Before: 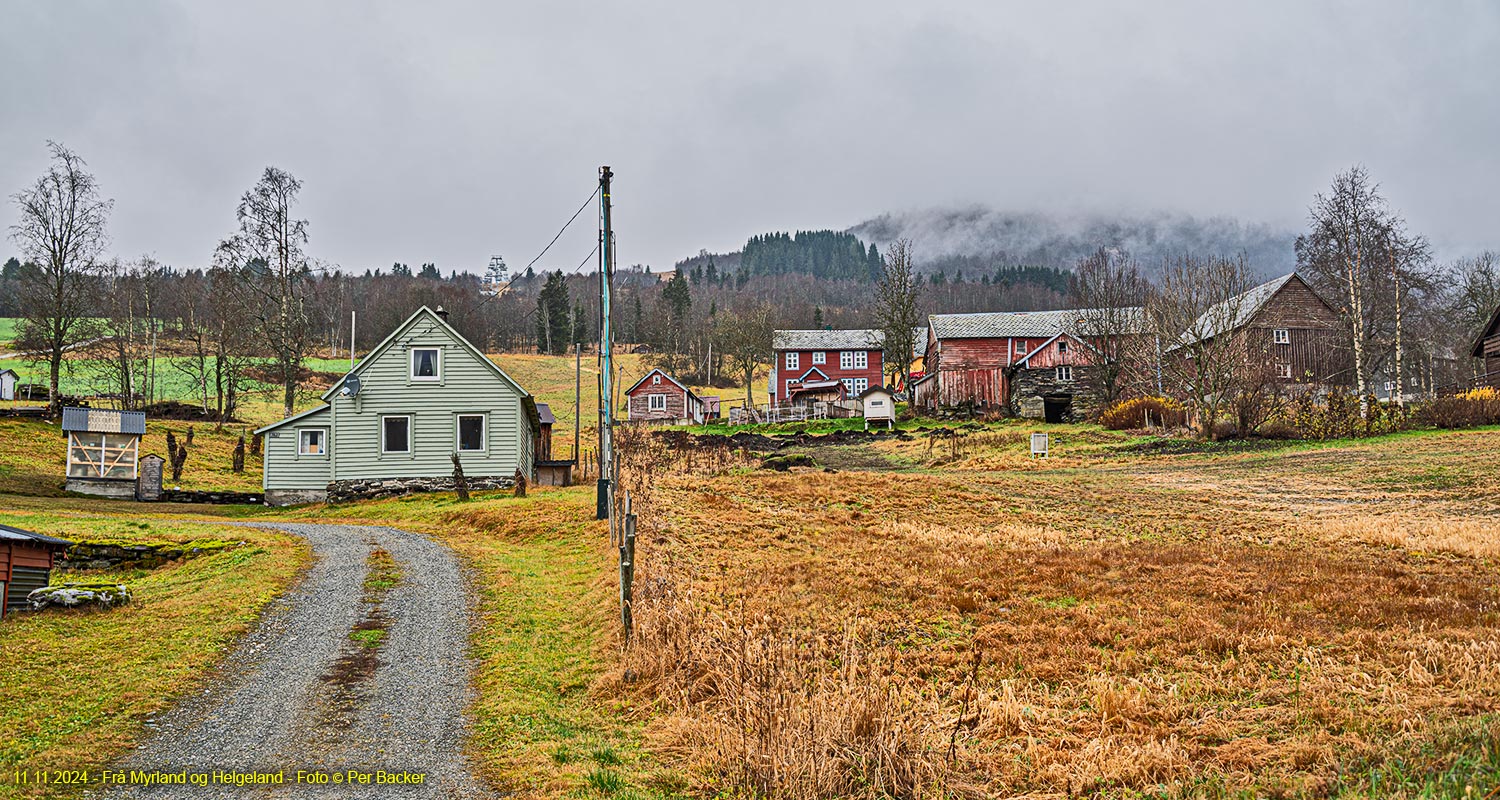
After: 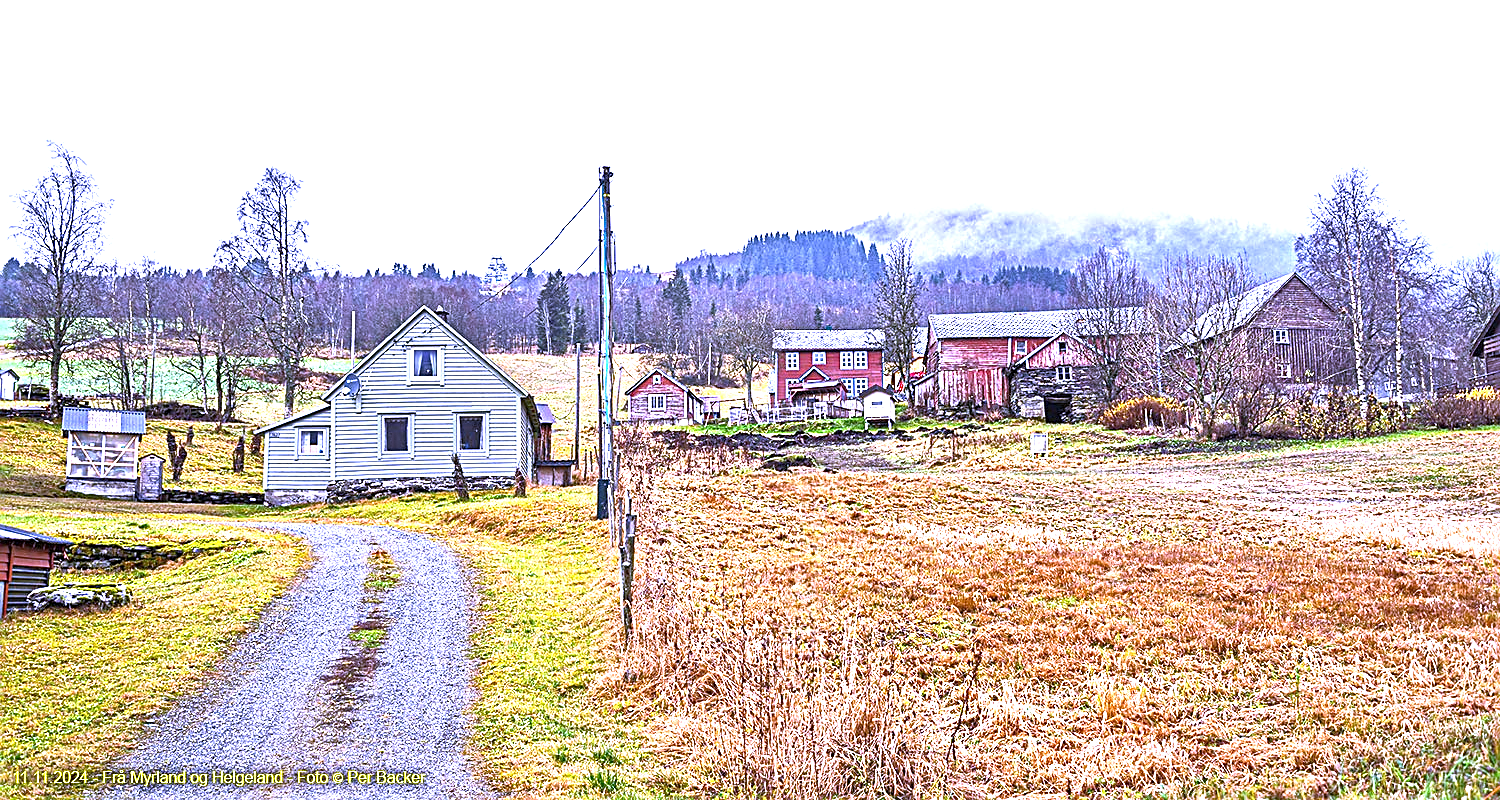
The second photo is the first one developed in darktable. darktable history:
exposure: black level correction 0, exposure 1.379 EV, compensate exposure bias true, compensate highlight preservation false
sharpen: on, module defaults
white balance: red 0.98, blue 1.61
